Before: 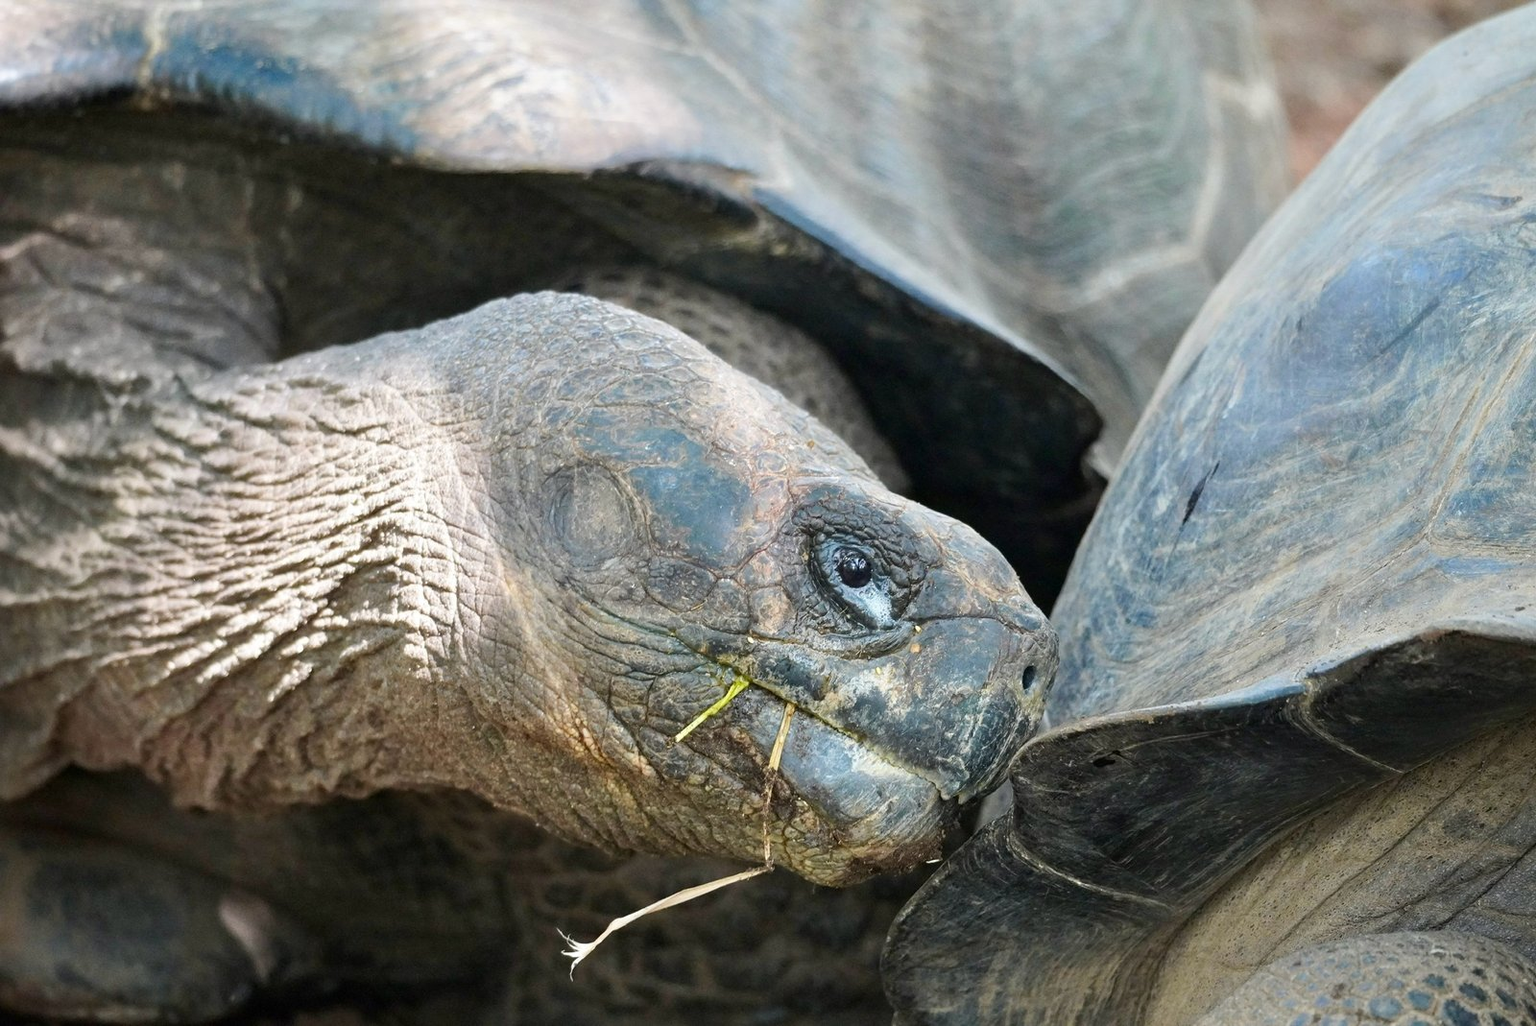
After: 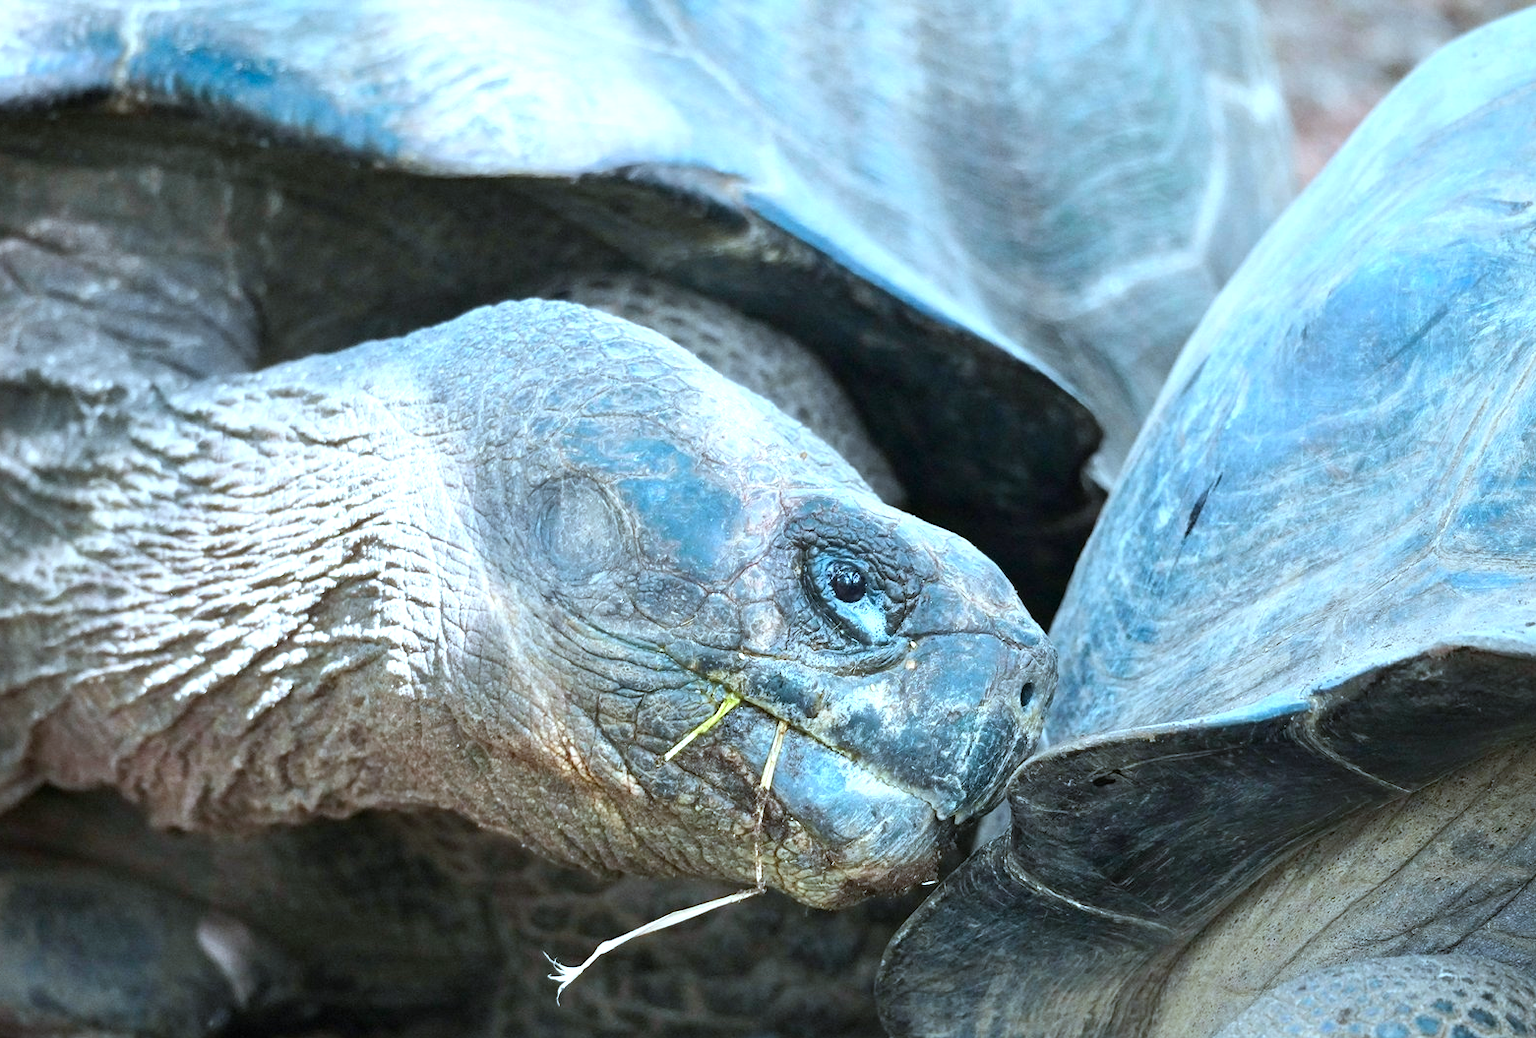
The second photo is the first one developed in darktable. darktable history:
crop and rotate: left 1.774%, right 0.633%, bottom 1.28%
color correction: highlights a* -9.35, highlights b* -23.15
exposure: black level correction 0, exposure 0.6 EV, compensate highlight preservation false
